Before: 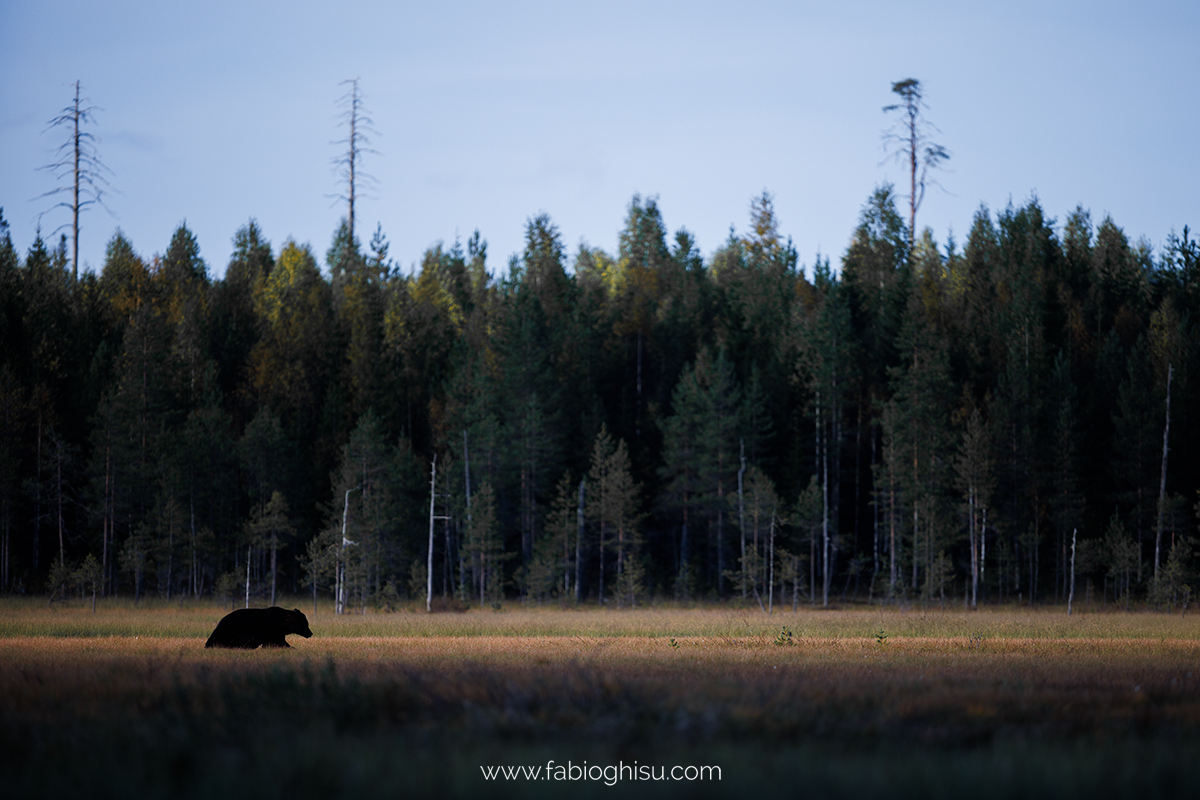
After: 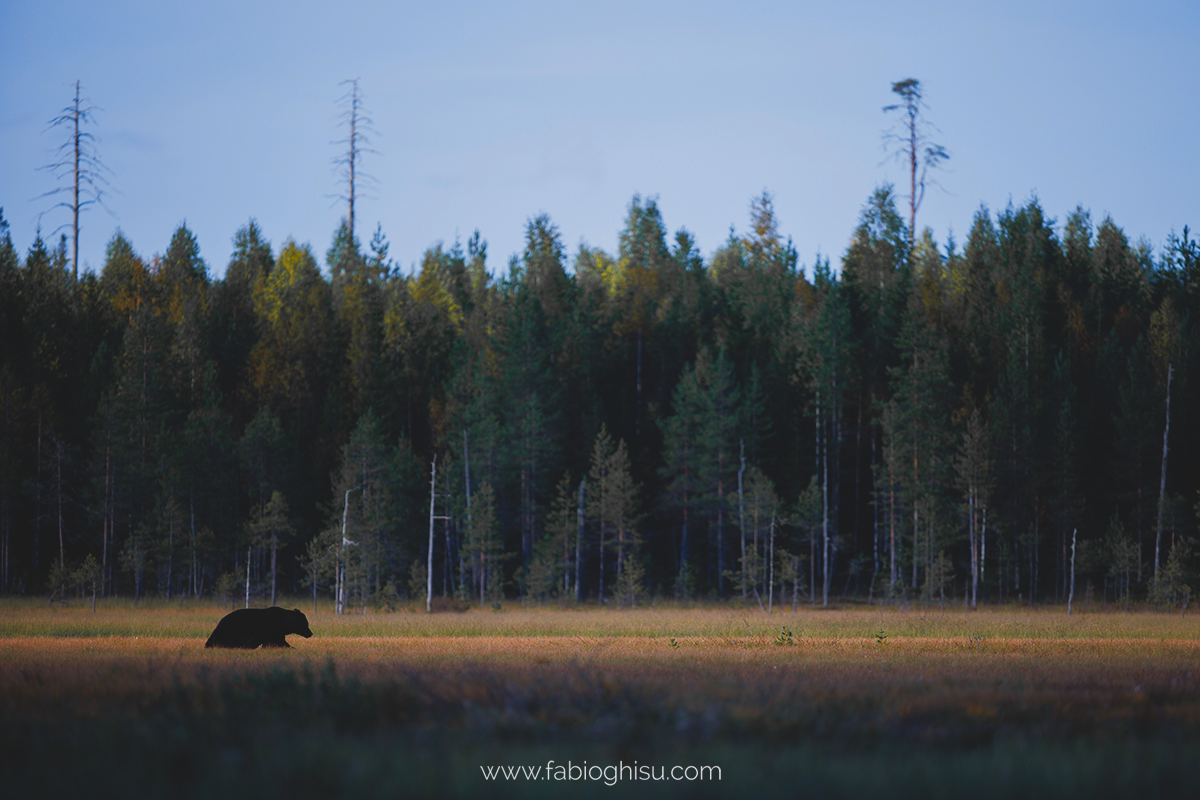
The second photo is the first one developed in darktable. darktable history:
contrast brightness saturation: contrast -0.198, saturation 0.189
